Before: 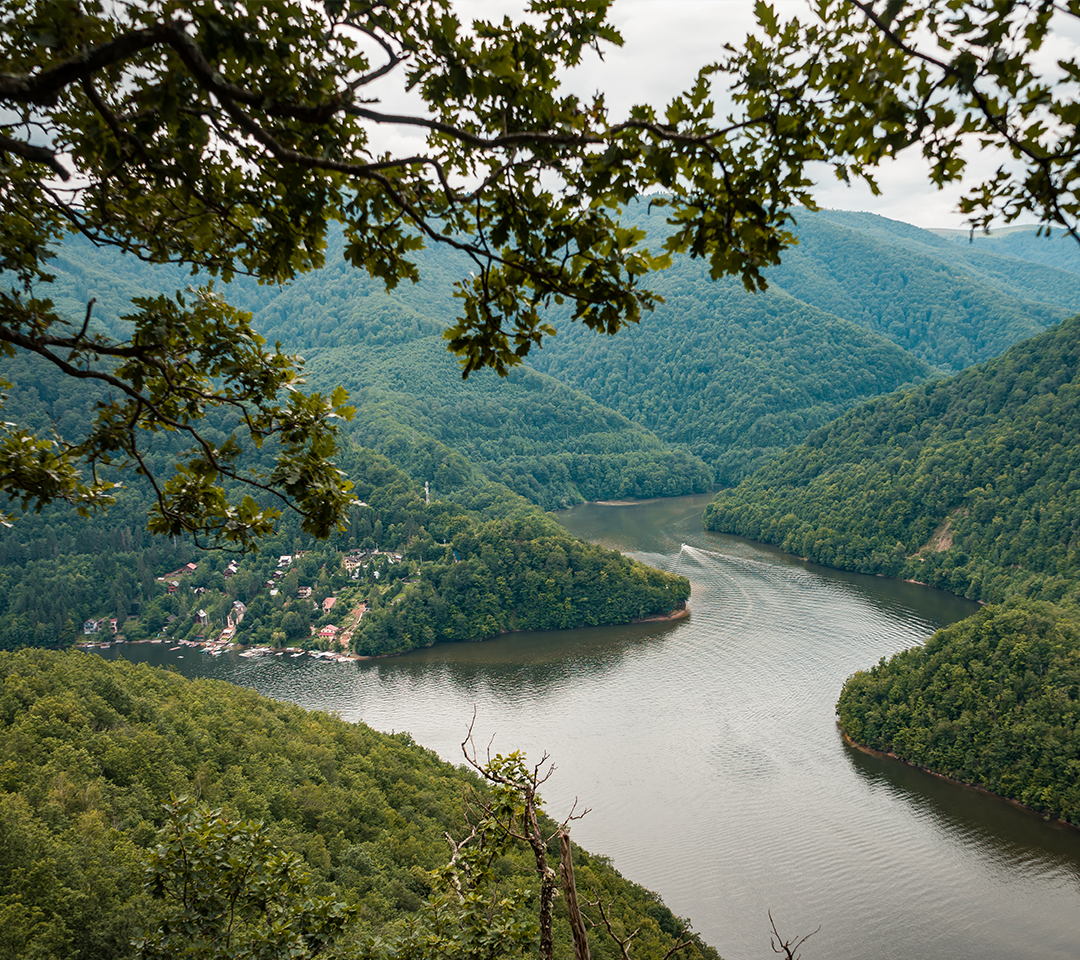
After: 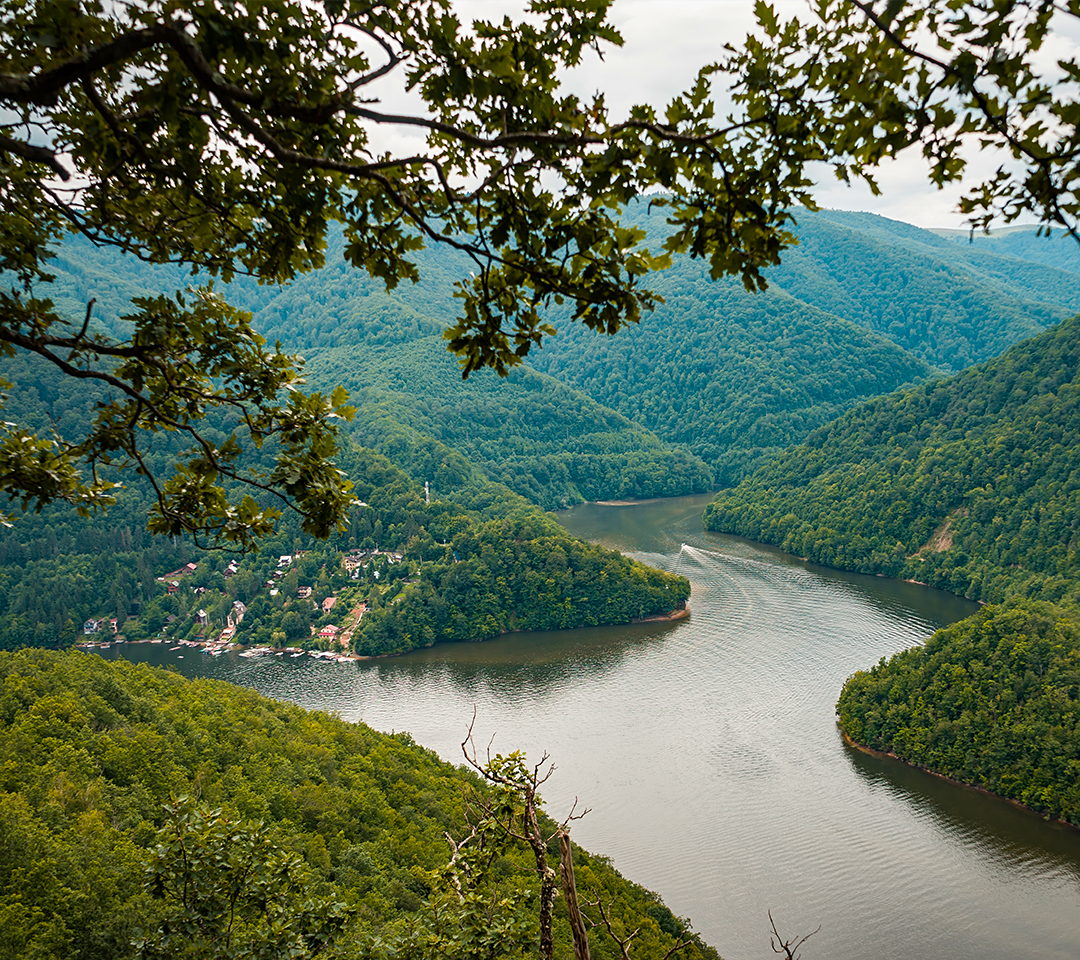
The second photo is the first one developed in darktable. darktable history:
color balance rgb: perceptual saturation grading › global saturation 20%, global vibrance 20%
white balance: emerald 1
sharpen: amount 0.2
